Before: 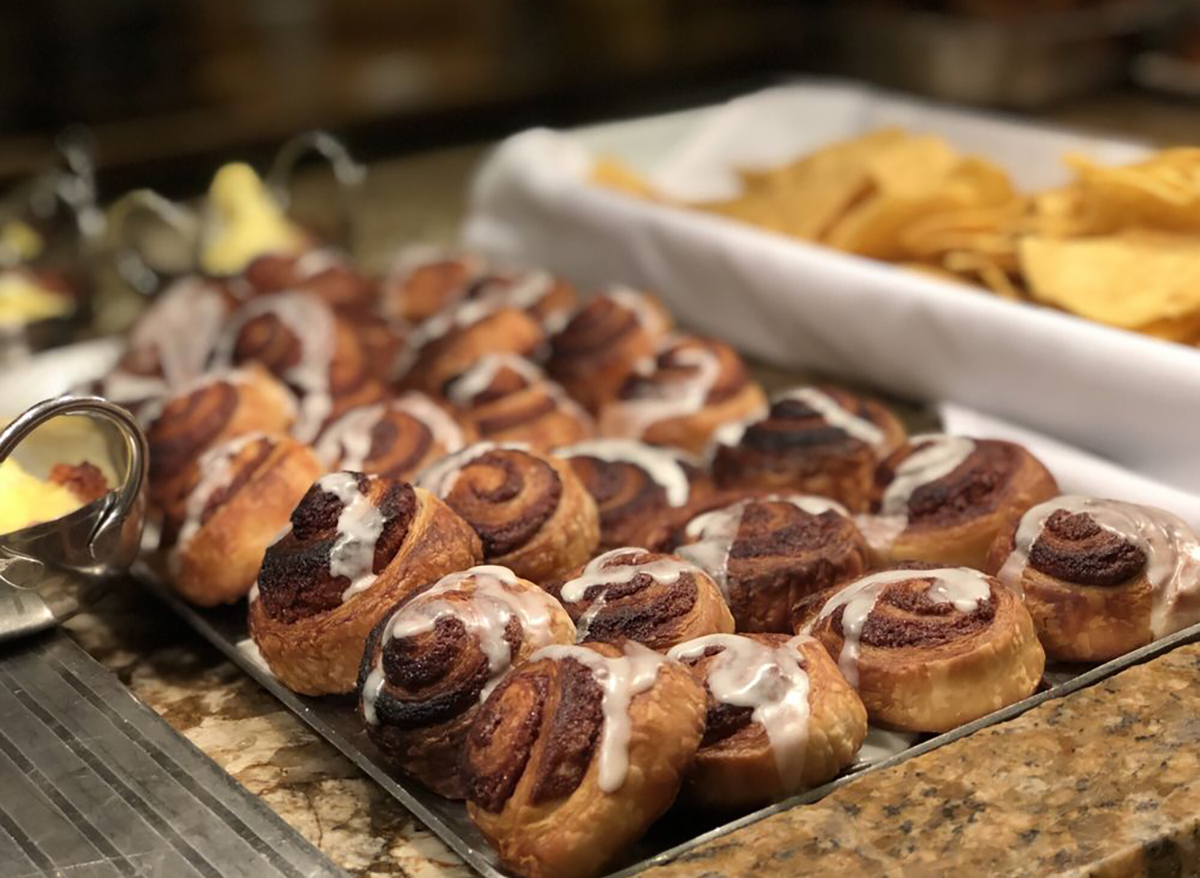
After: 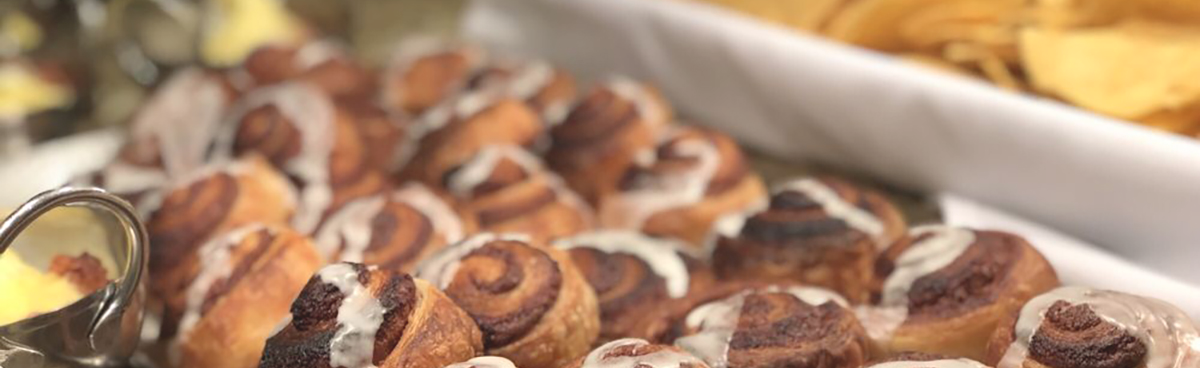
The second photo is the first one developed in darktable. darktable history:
crop and rotate: top 23.812%, bottom 34.189%
contrast brightness saturation: contrast -0.14, brightness 0.046, saturation -0.118
exposure: exposure 0.296 EV, compensate exposure bias true, compensate highlight preservation false
